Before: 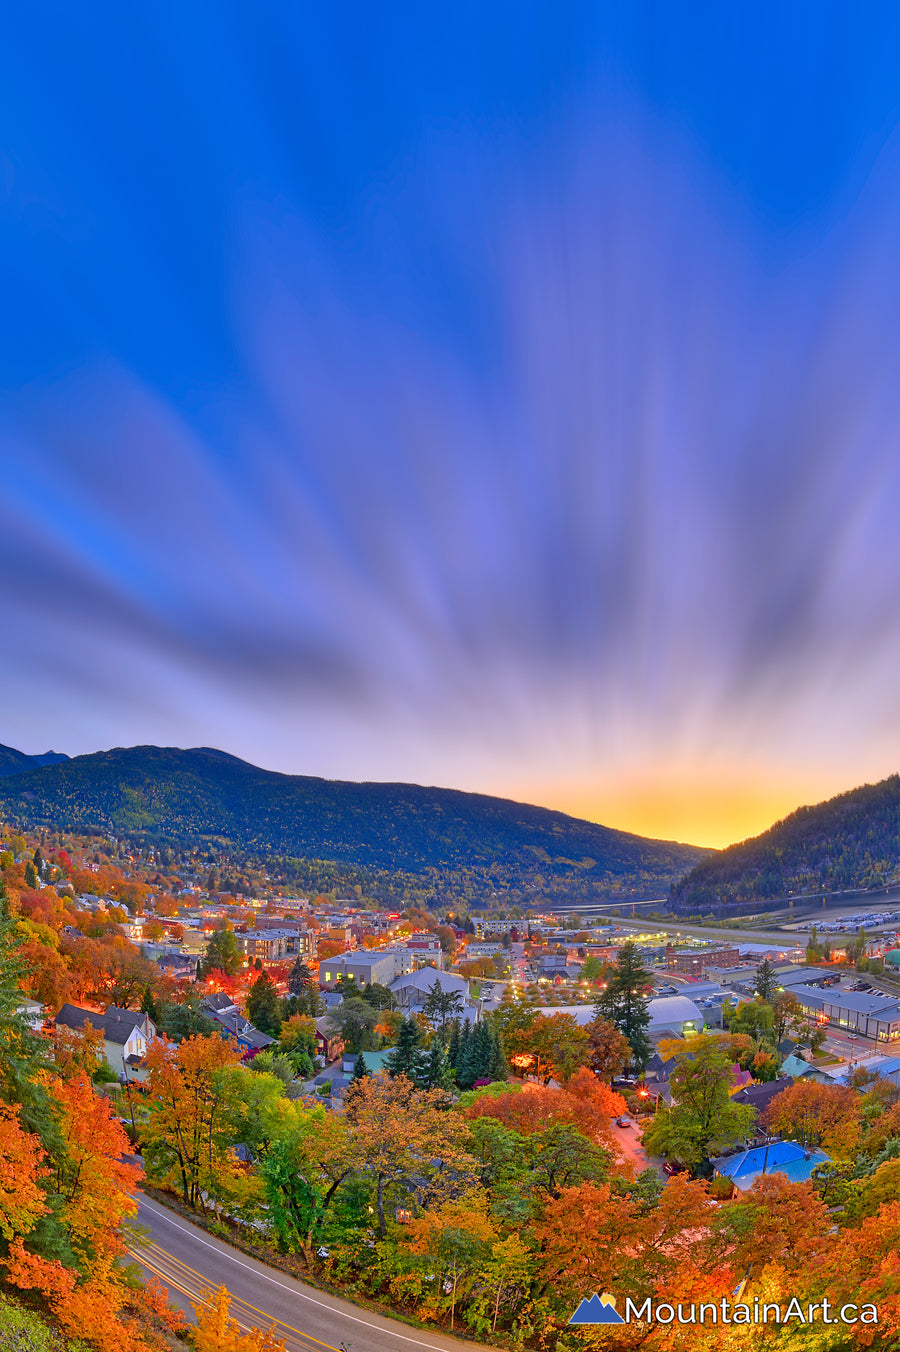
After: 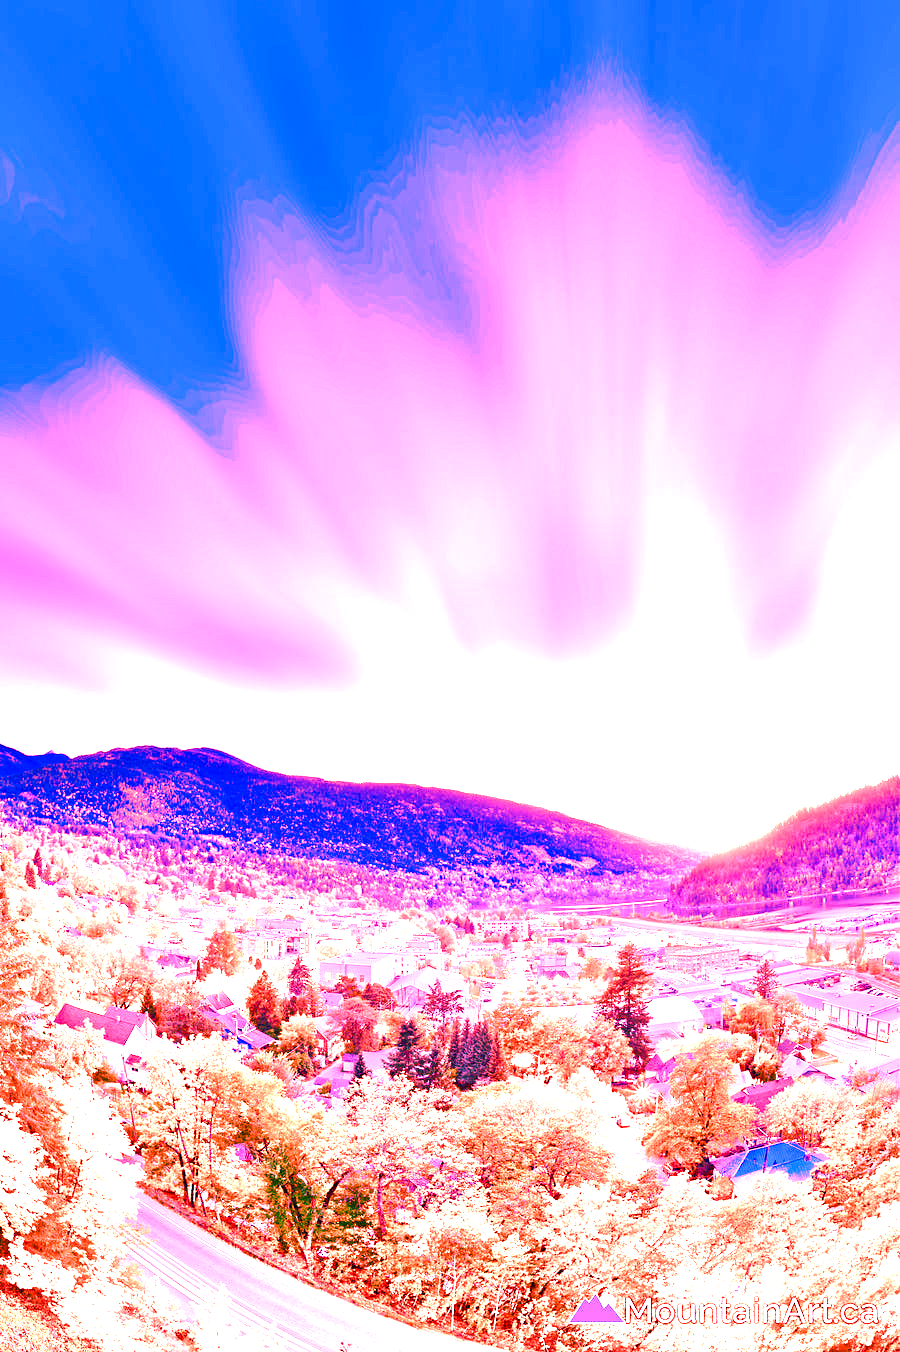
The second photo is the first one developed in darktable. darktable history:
white balance: red 4.26, blue 1.802
color balance rgb: perceptual saturation grading › global saturation 20%, perceptual saturation grading › highlights -50%, perceptual saturation grading › shadows 30%, perceptual brilliance grading › global brilliance 10%, perceptual brilliance grading › shadows 15%
